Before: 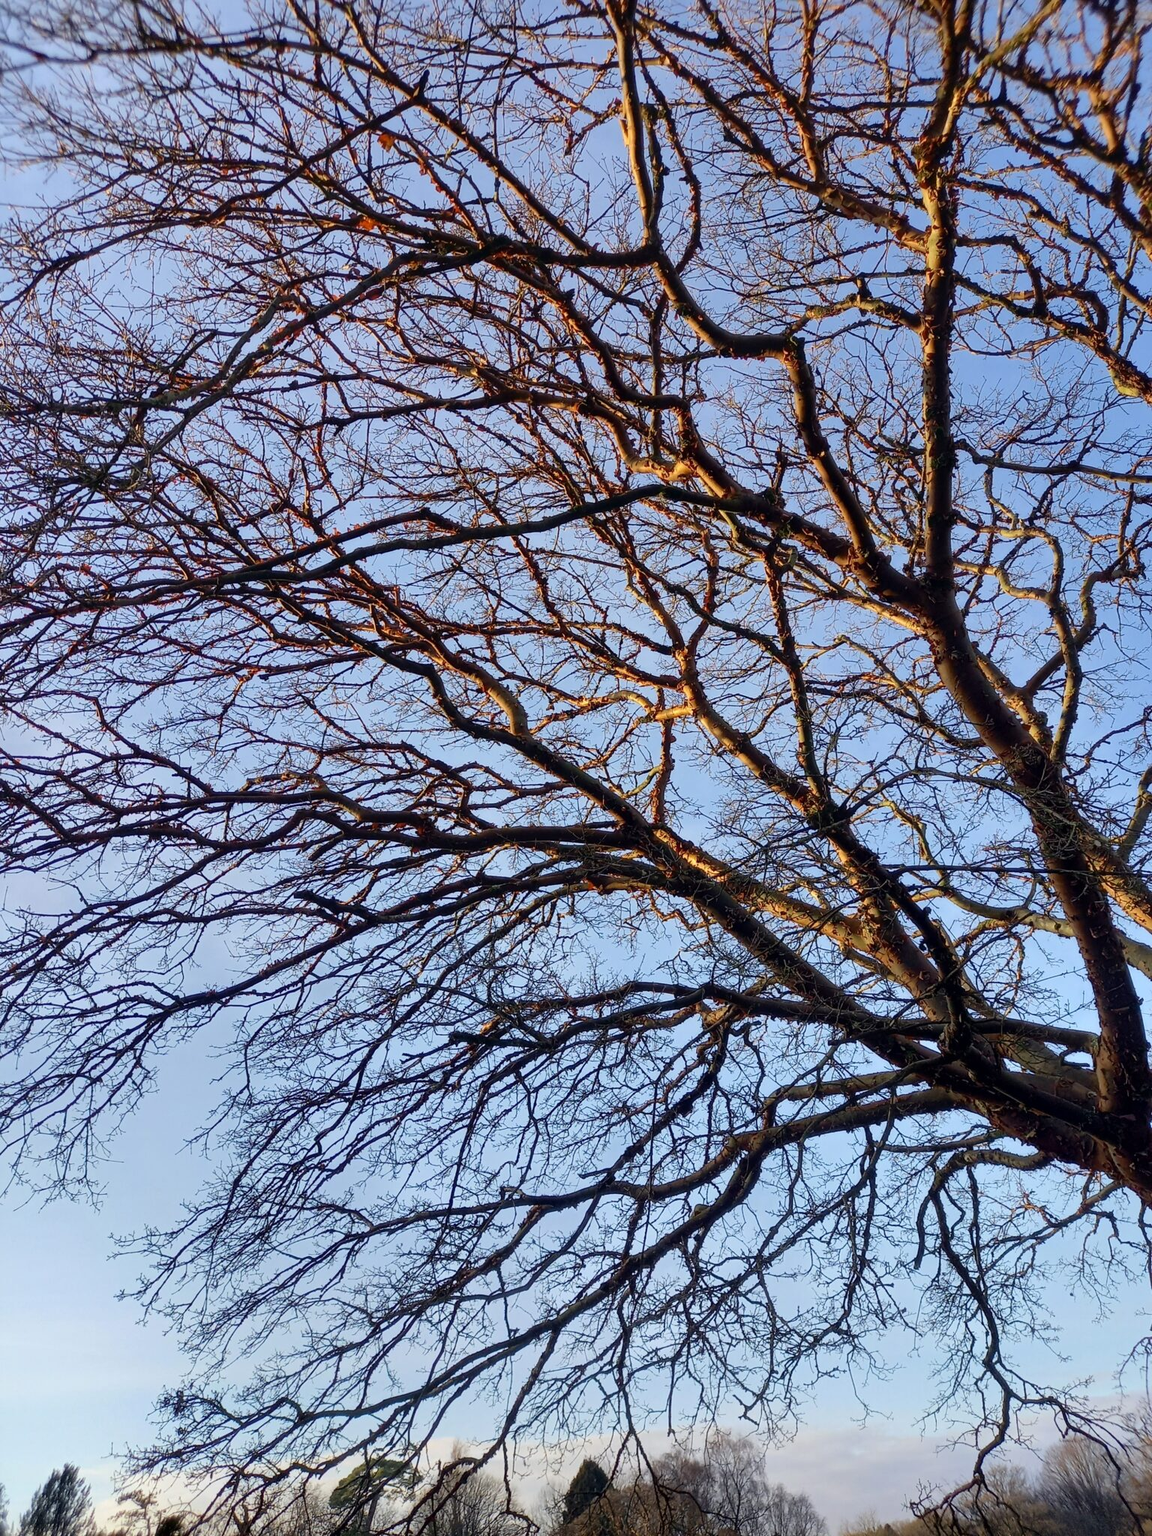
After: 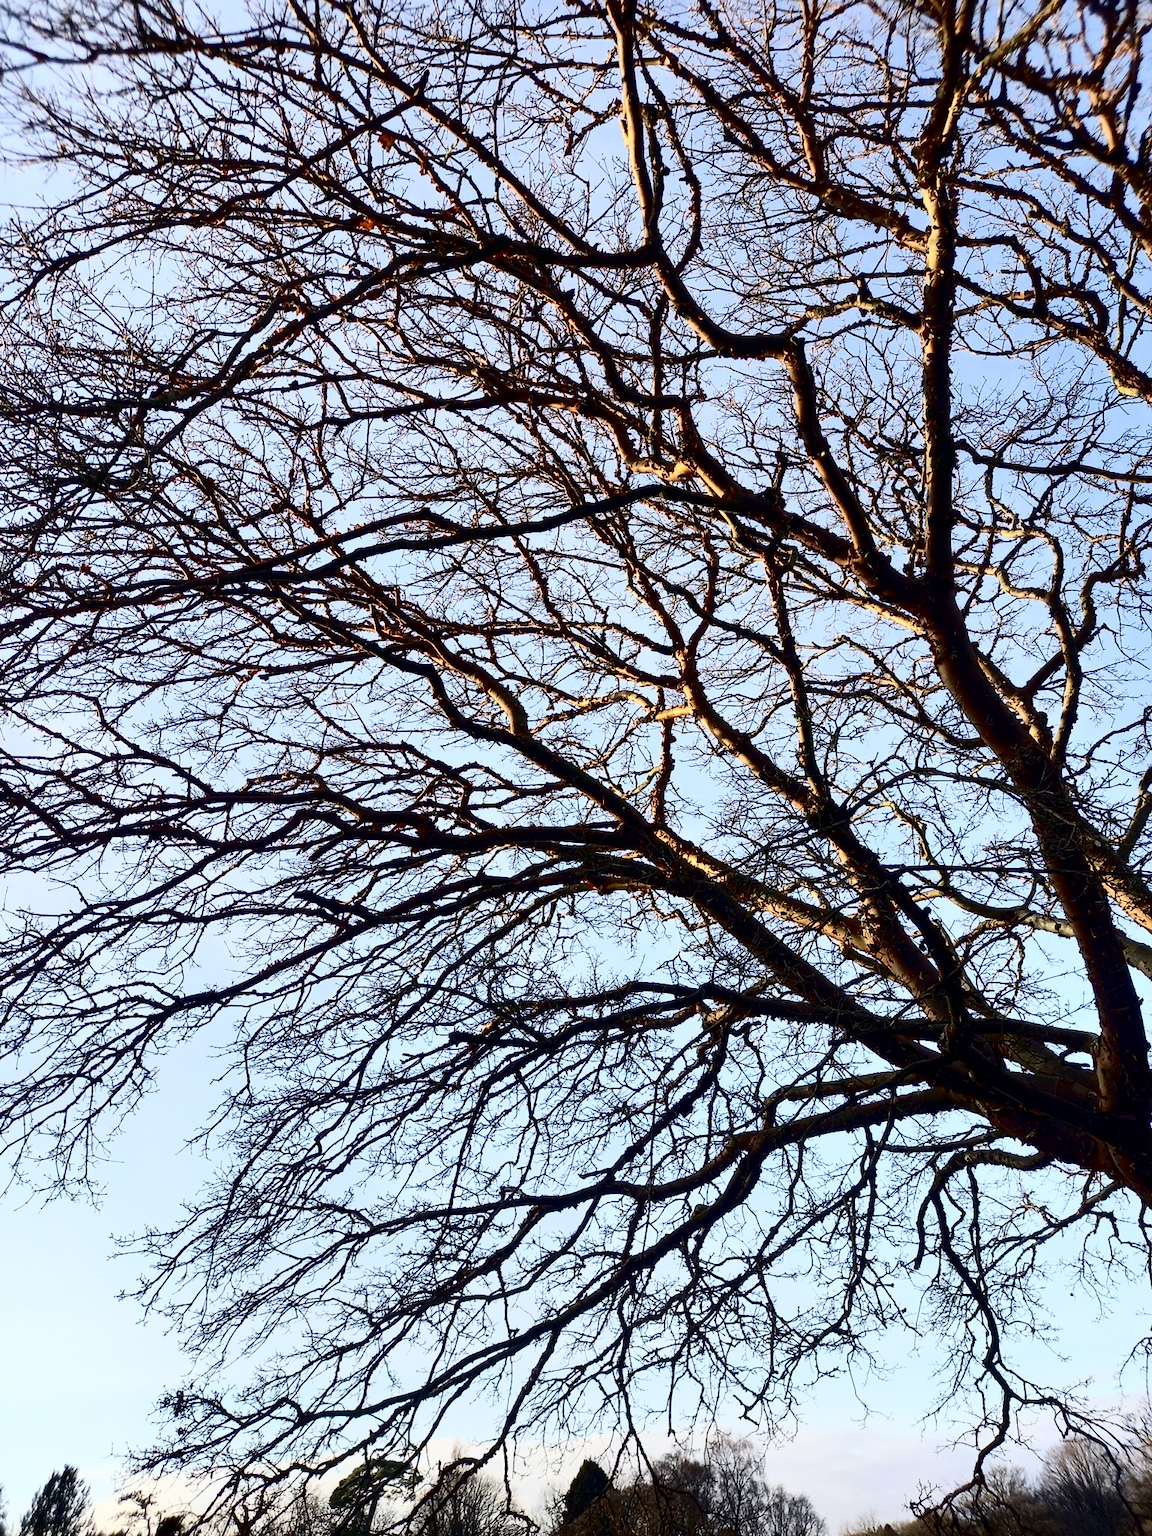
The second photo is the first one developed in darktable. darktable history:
contrast brightness saturation: contrast 0.505, saturation -0.097
